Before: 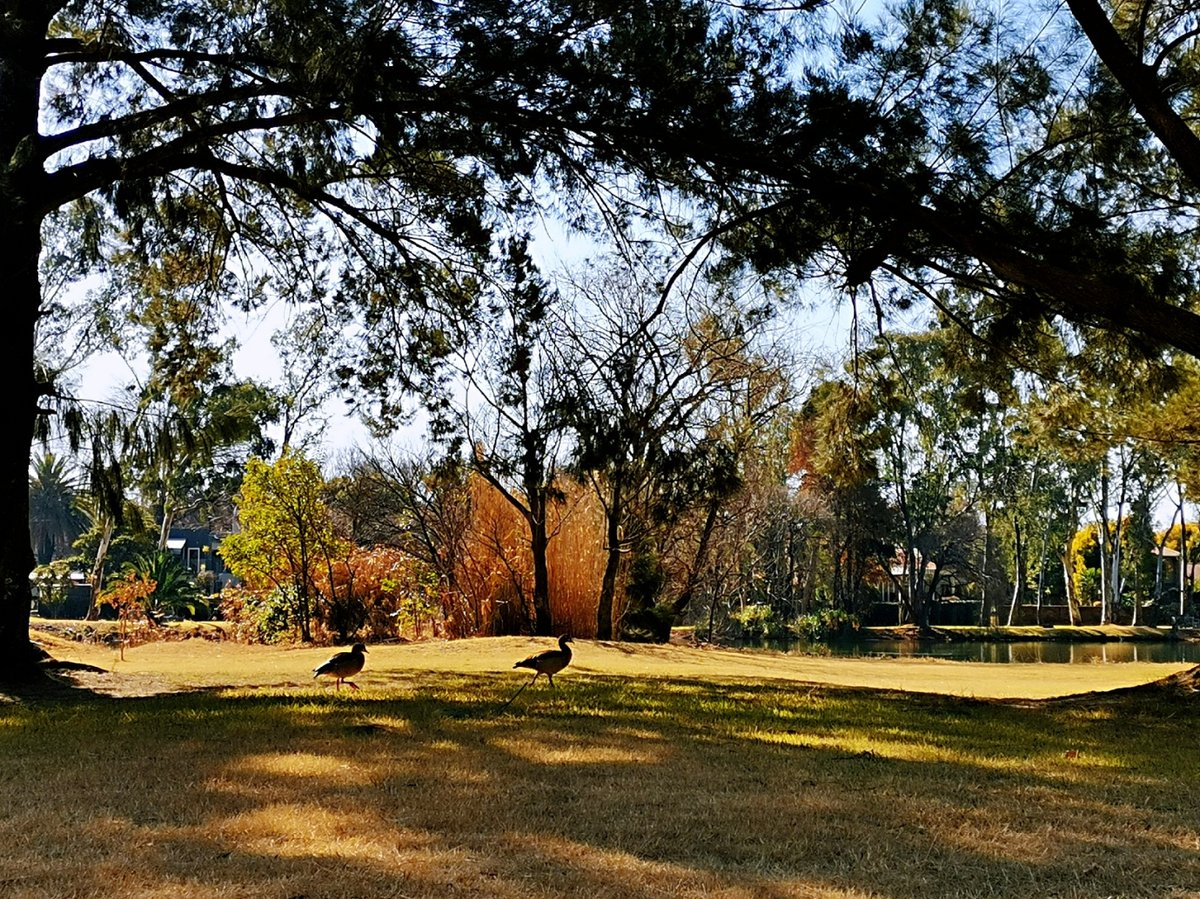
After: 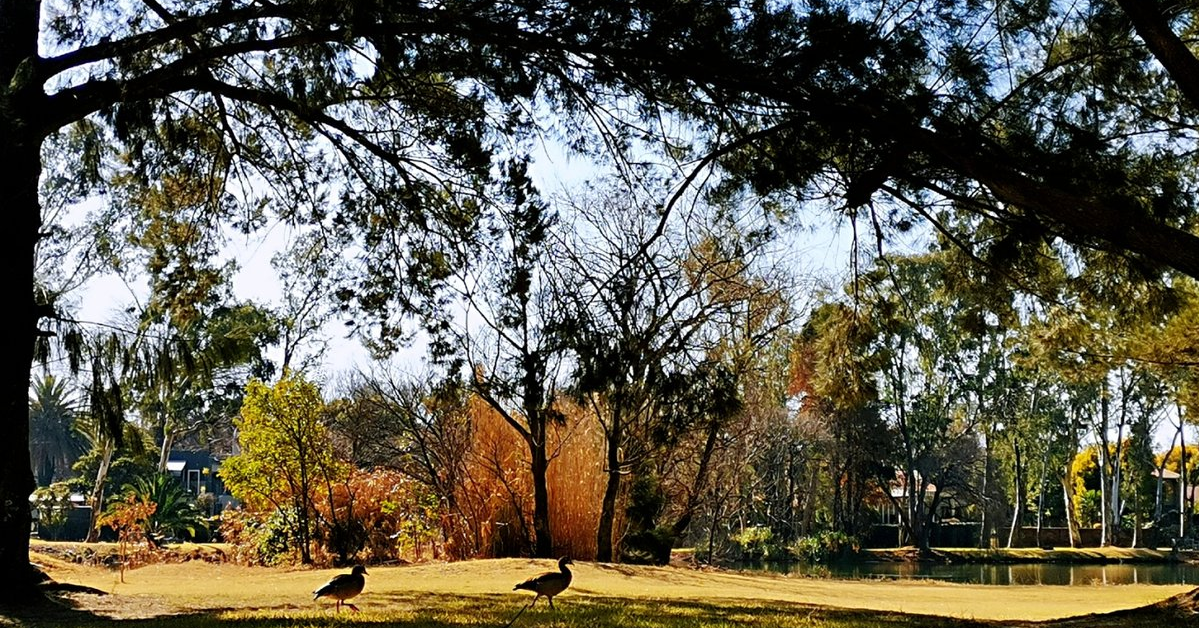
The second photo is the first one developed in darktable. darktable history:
crop and rotate: top 8.75%, bottom 21.298%
